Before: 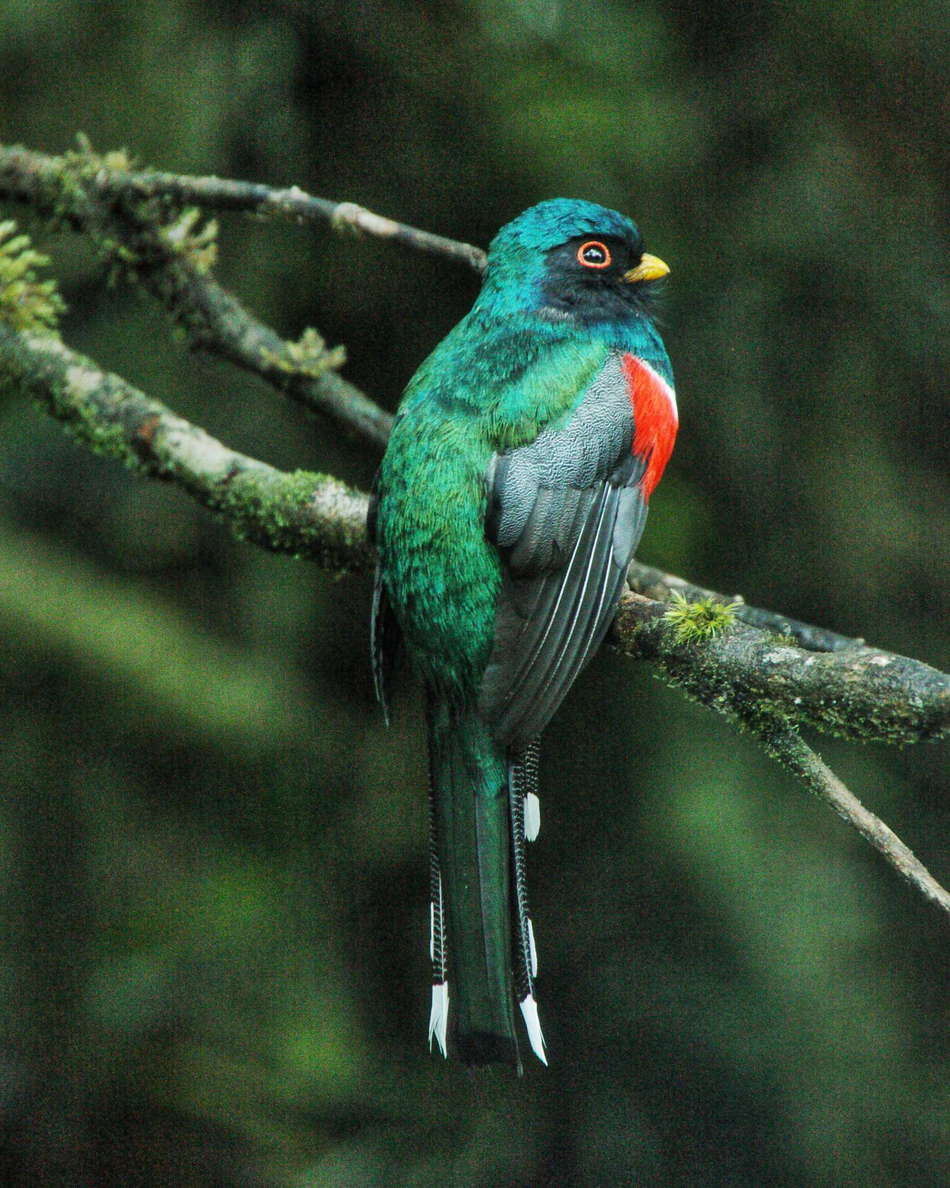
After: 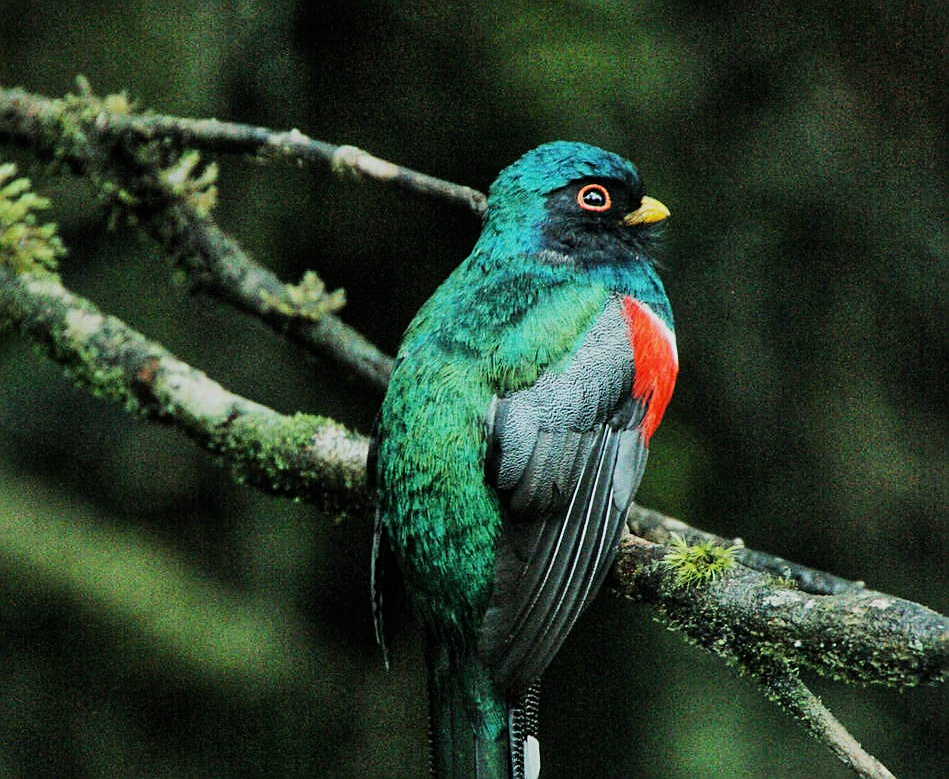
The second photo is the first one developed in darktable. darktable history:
crop and rotate: top 4.848%, bottom 29.503%
sharpen: on, module defaults
filmic rgb: black relative exposure -7.5 EV, white relative exposure 5 EV, hardness 3.31, contrast 1.3, contrast in shadows safe
exposure: exposure 0.02 EV, compensate highlight preservation false
